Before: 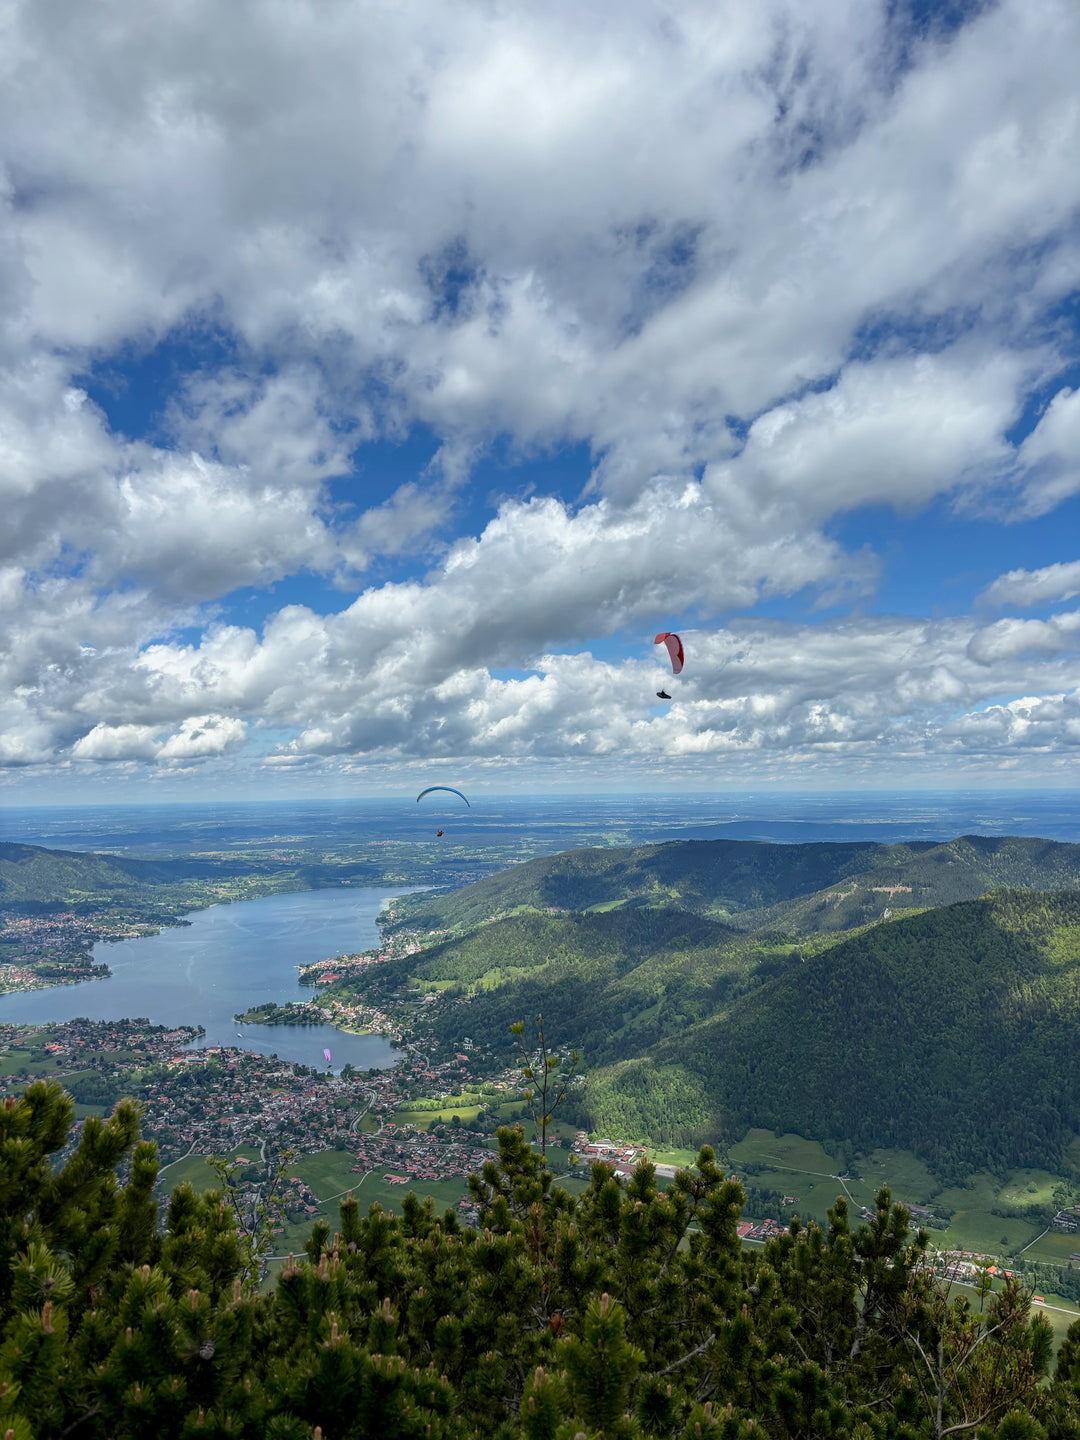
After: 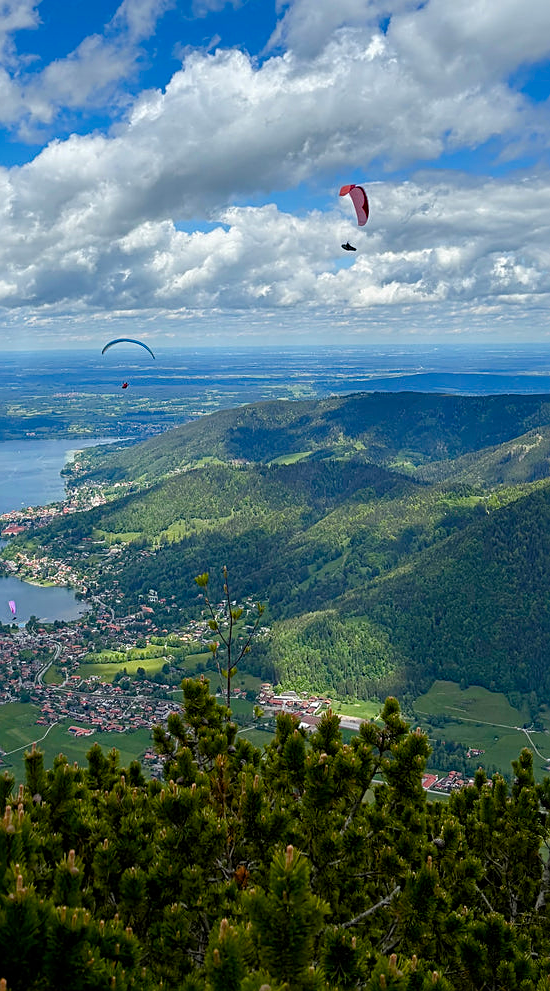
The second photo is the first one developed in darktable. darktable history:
crop and rotate: left 29.237%, top 31.152%, right 19.807%
sharpen: on, module defaults
color balance rgb: perceptual saturation grading › global saturation 35%, perceptual saturation grading › highlights -30%, perceptual saturation grading › shadows 35%, perceptual brilliance grading › global brilliance 3%, perceptual brilliance grading › highlights -3%, perceptual brilliance grading › shadows 3%
